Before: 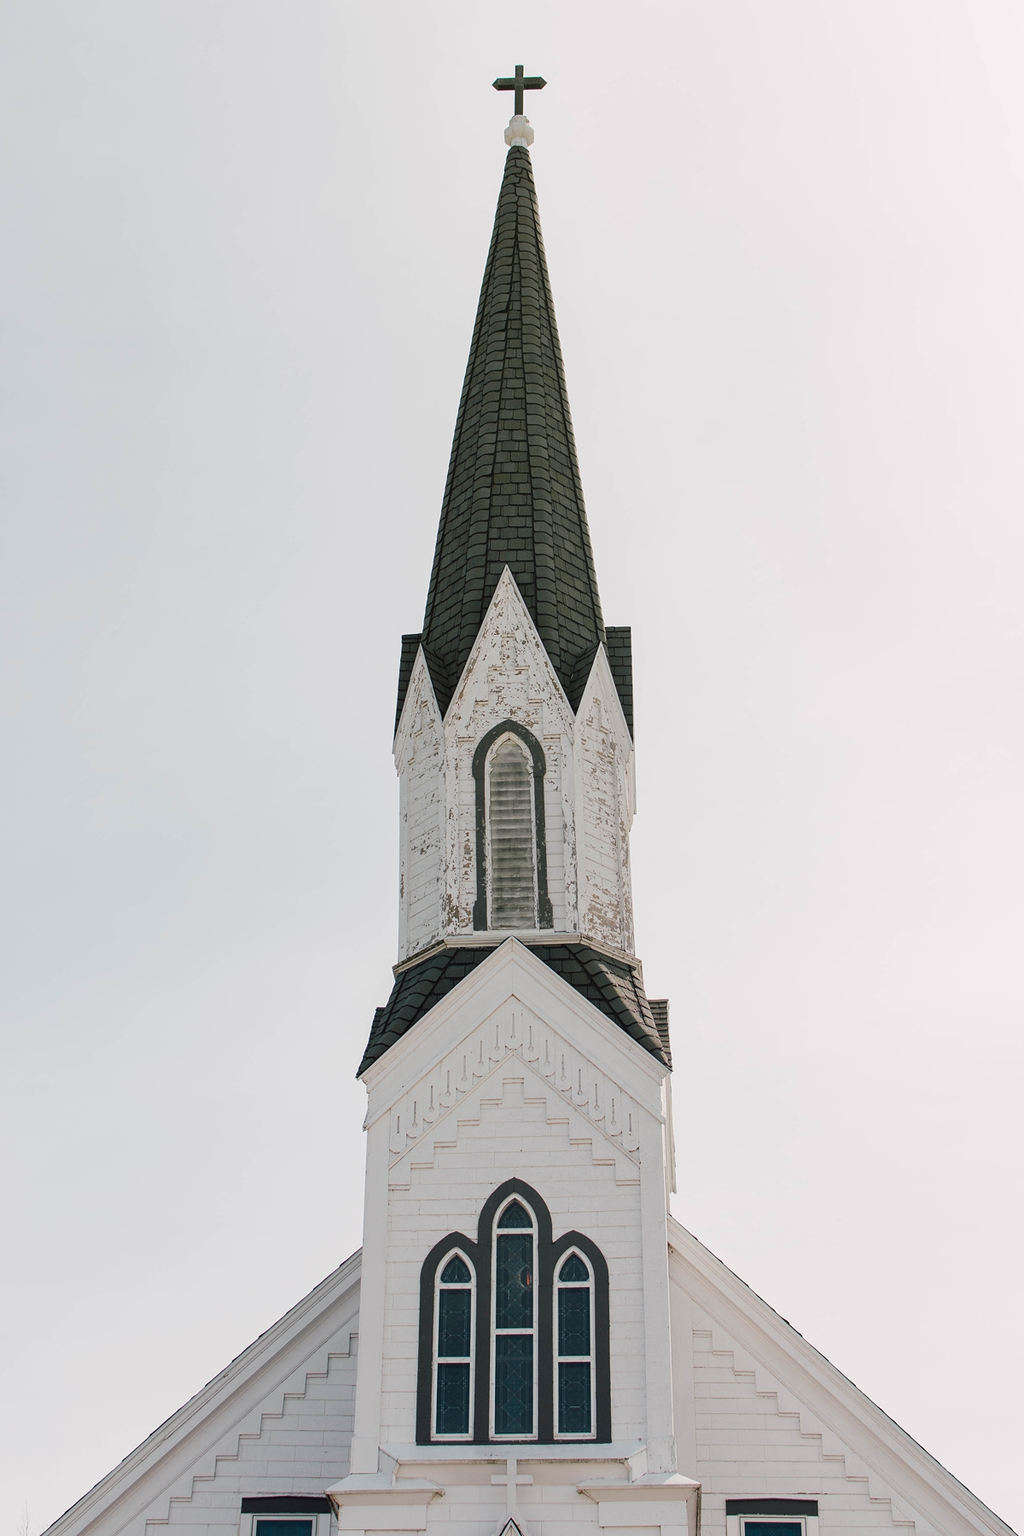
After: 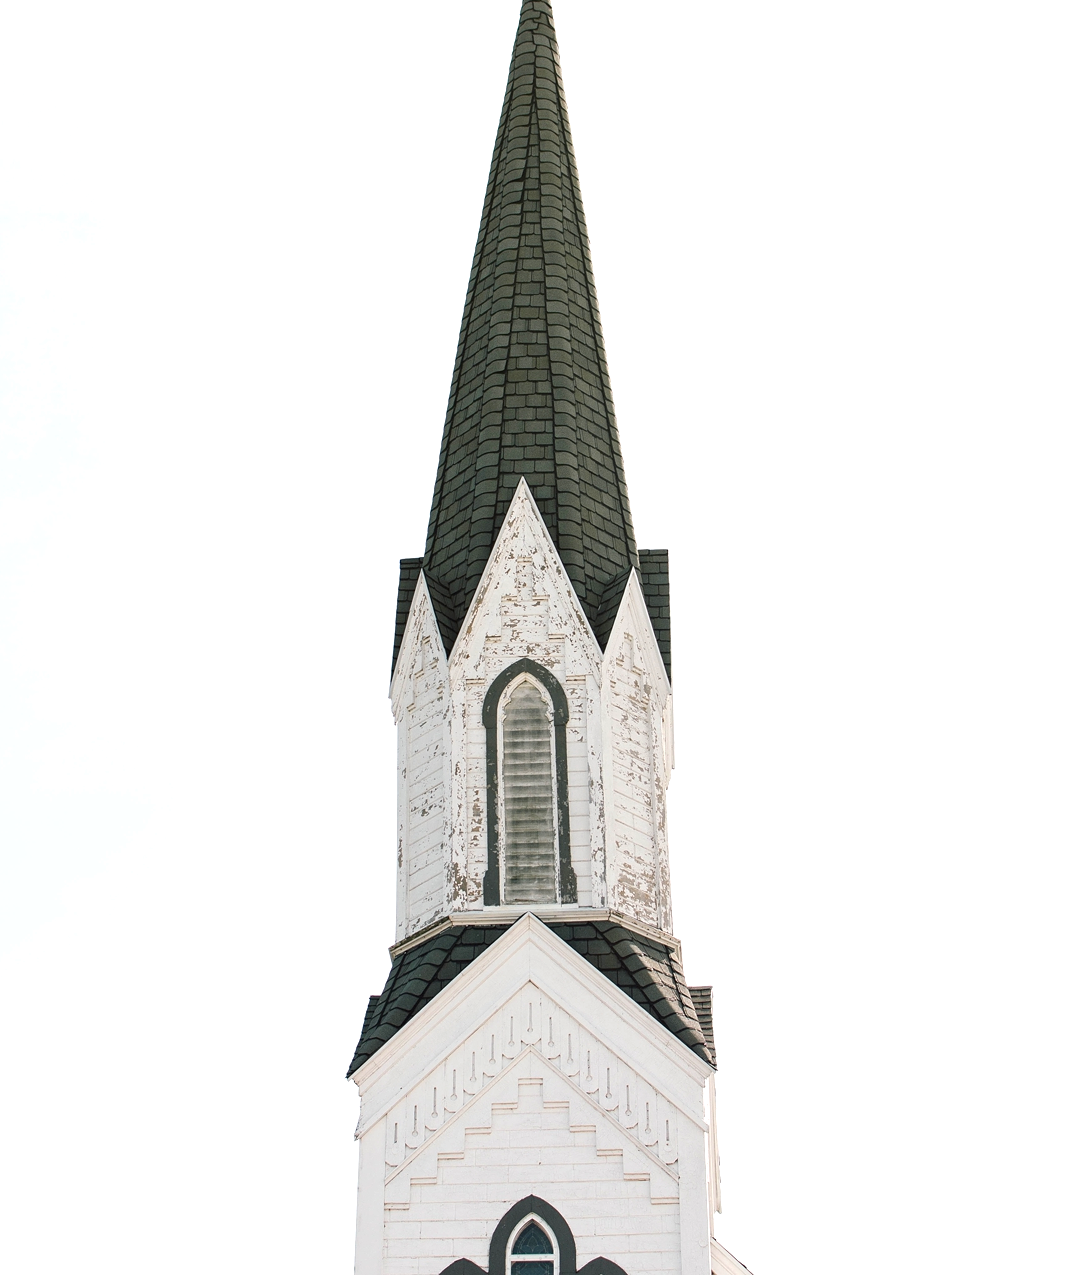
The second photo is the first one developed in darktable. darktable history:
crop: left 5.989%, top 10.309%, right 3.585%, bottom 18.856%
exposure: black level correction 0.001, exposure 0.675 EV, compensate exposure bias true, compensate highlight preservation false
